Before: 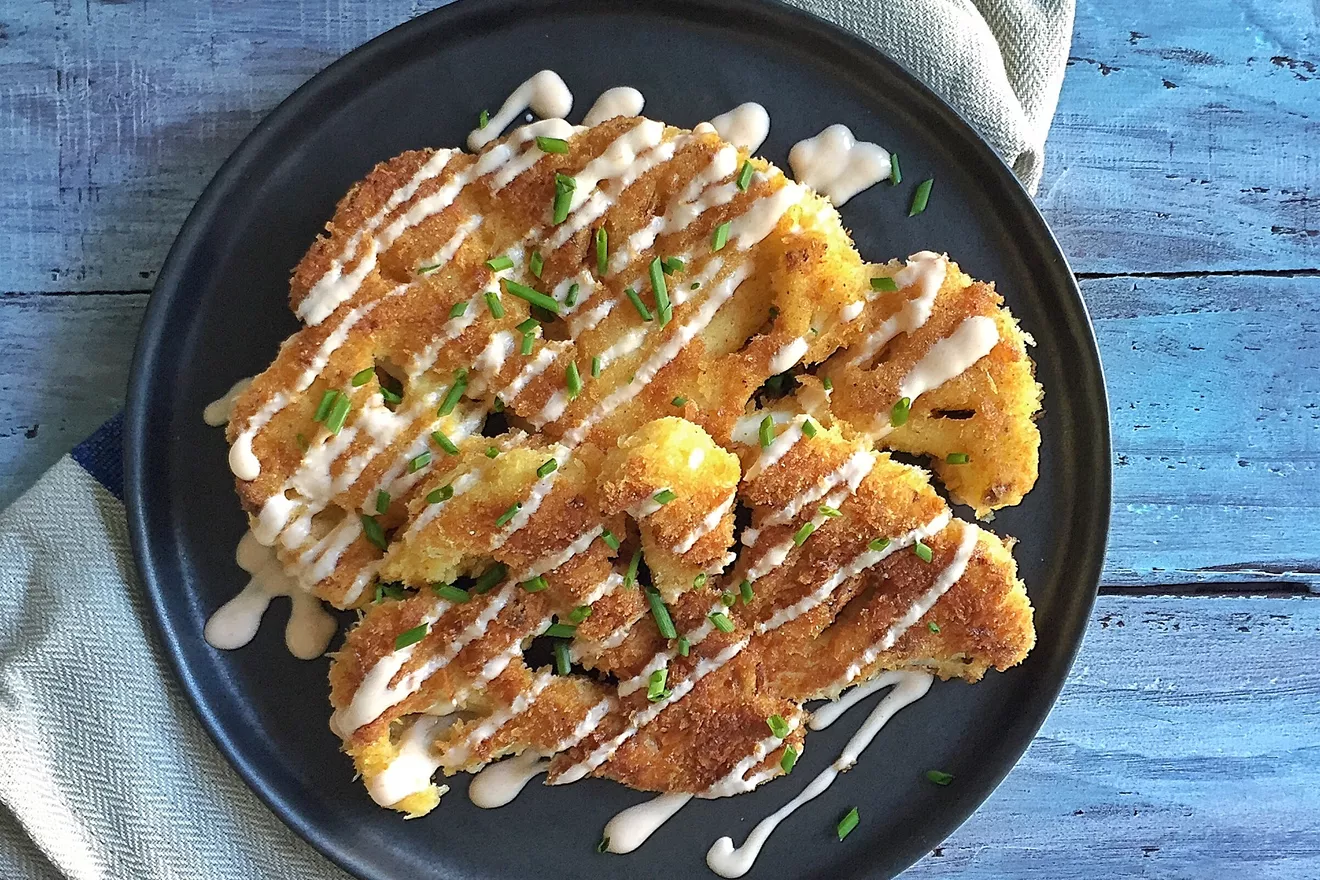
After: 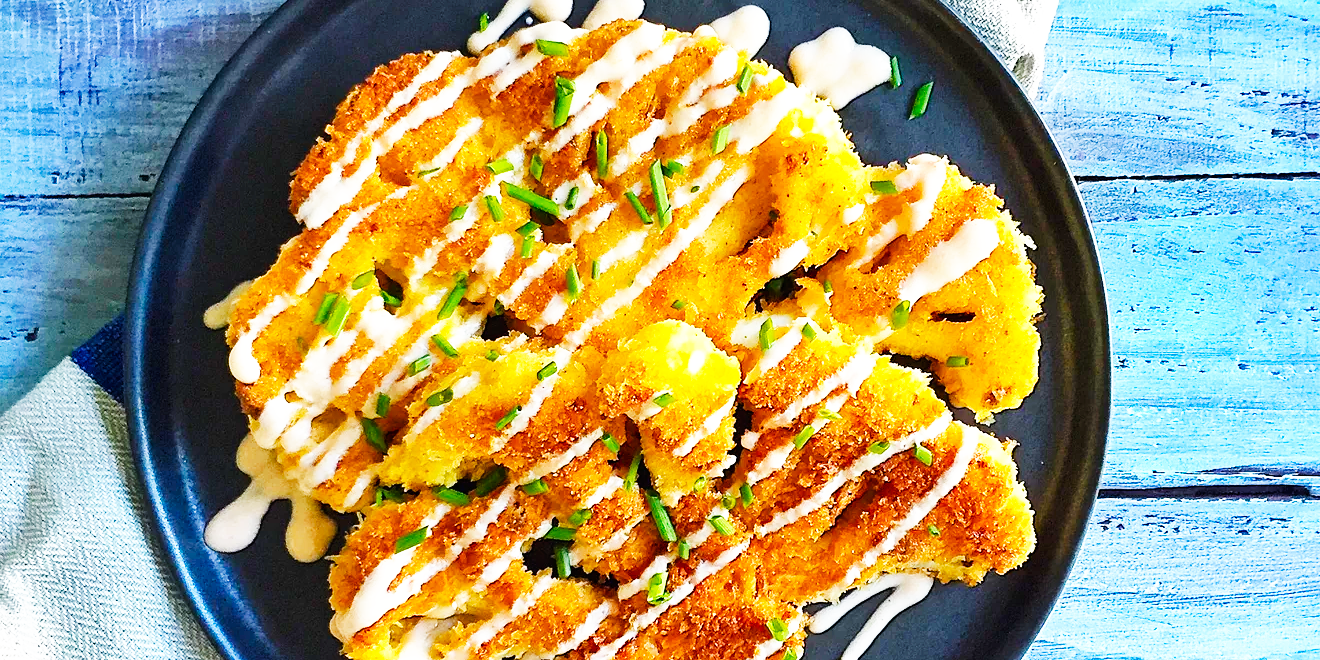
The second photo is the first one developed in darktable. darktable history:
base curve: curves: ch0 [(0, 0) (0.007, 0.004) (0.027, 0.03) (0.046, 0.07) (0.207, 0.54) (0.442, 0.872) (0.673, 0.972) (1, 1)], preserve colors none
crop: top 11.029%, bottom 13.88%
color balance rgb: linear chroma grading › shadows 16.511%, perceptual saturation grading › global saturation 36.325%
color correction: highlights b* 0.03
